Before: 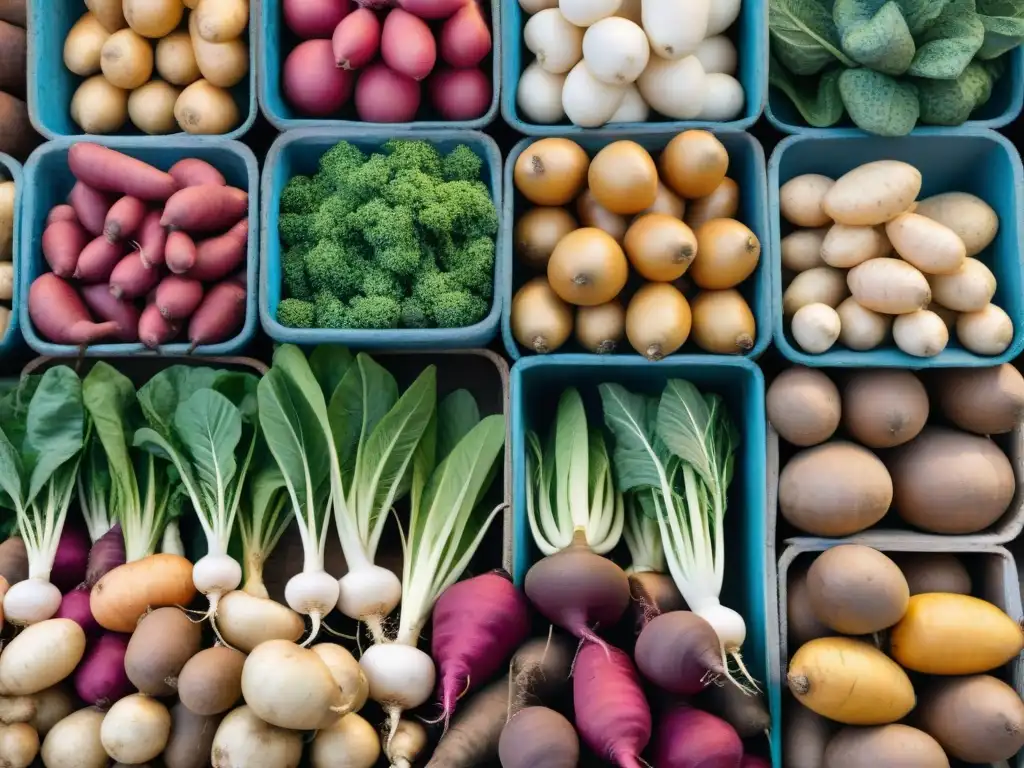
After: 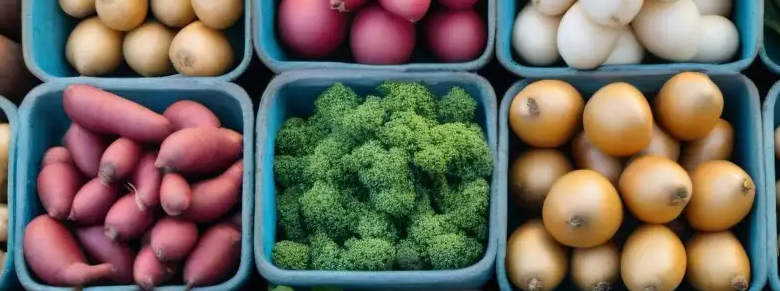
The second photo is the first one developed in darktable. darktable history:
crop: left 0.544%, top 7.631%, right 23.209%, bottom 54.471%
